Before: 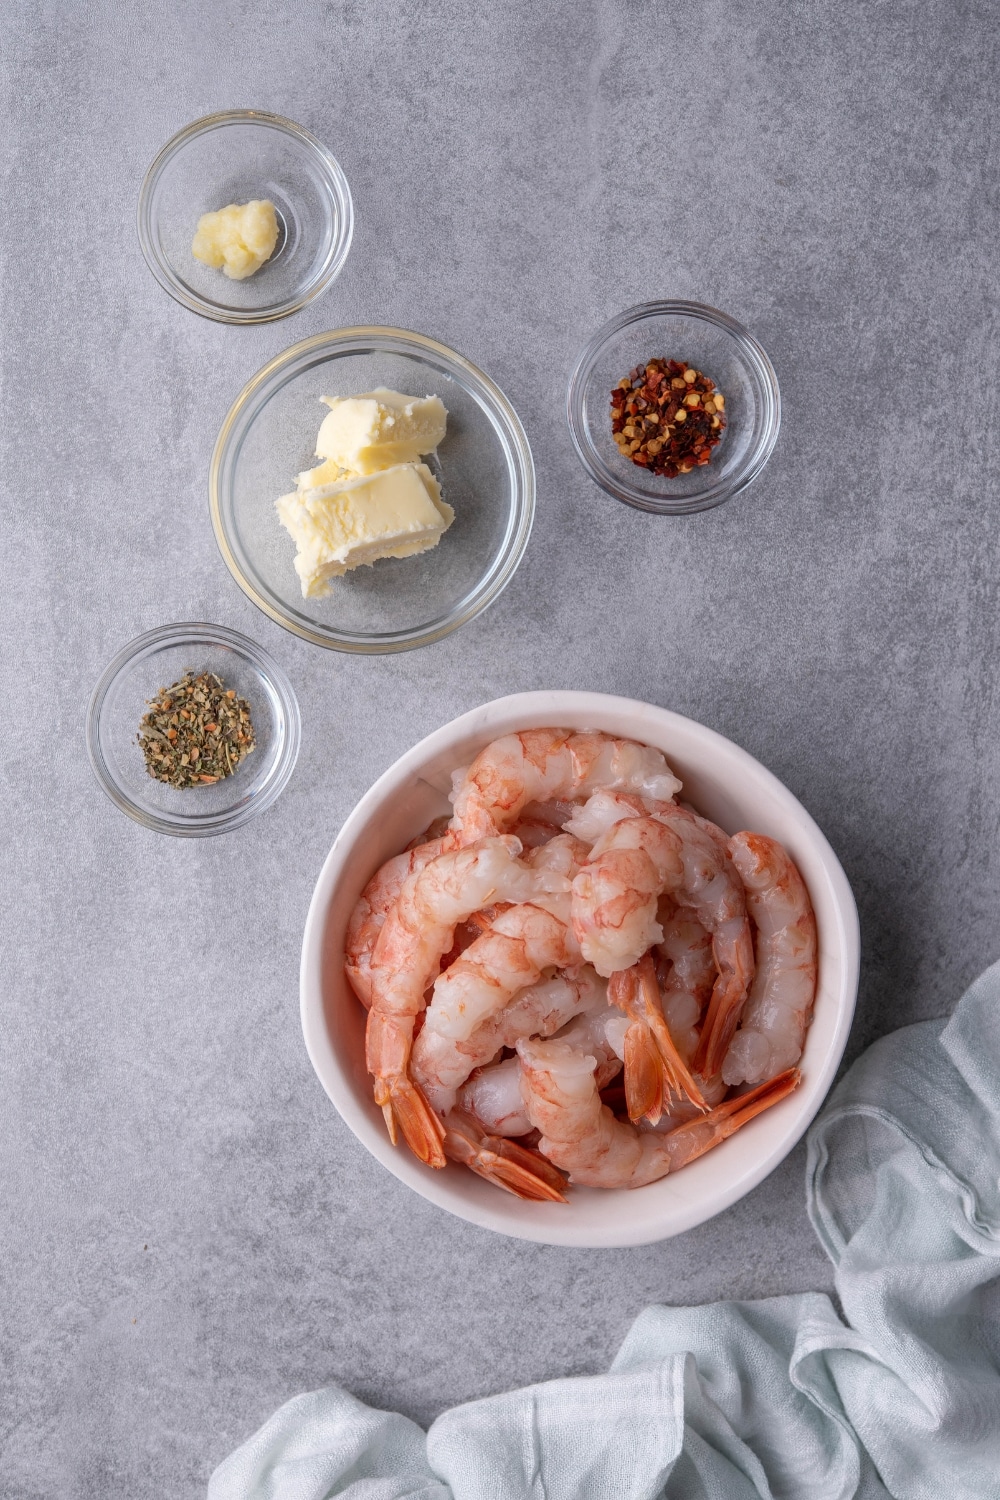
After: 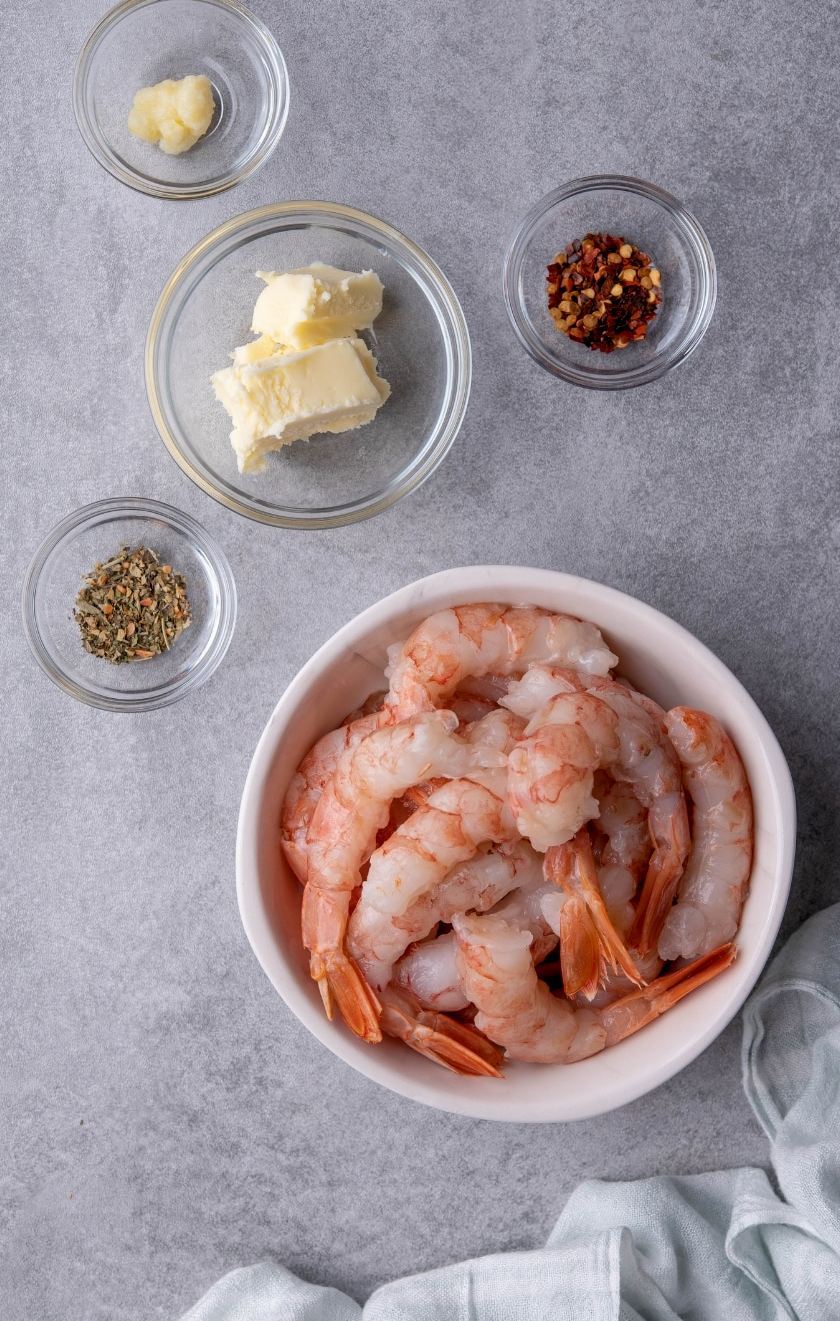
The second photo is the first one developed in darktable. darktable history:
crop: left 6.442%, top 8.361%, right 9.546%, bottom 3.564%
color balance rgb: global offset › luminance -0.51%, perceptual saturation grading › global saturation 0.112%
